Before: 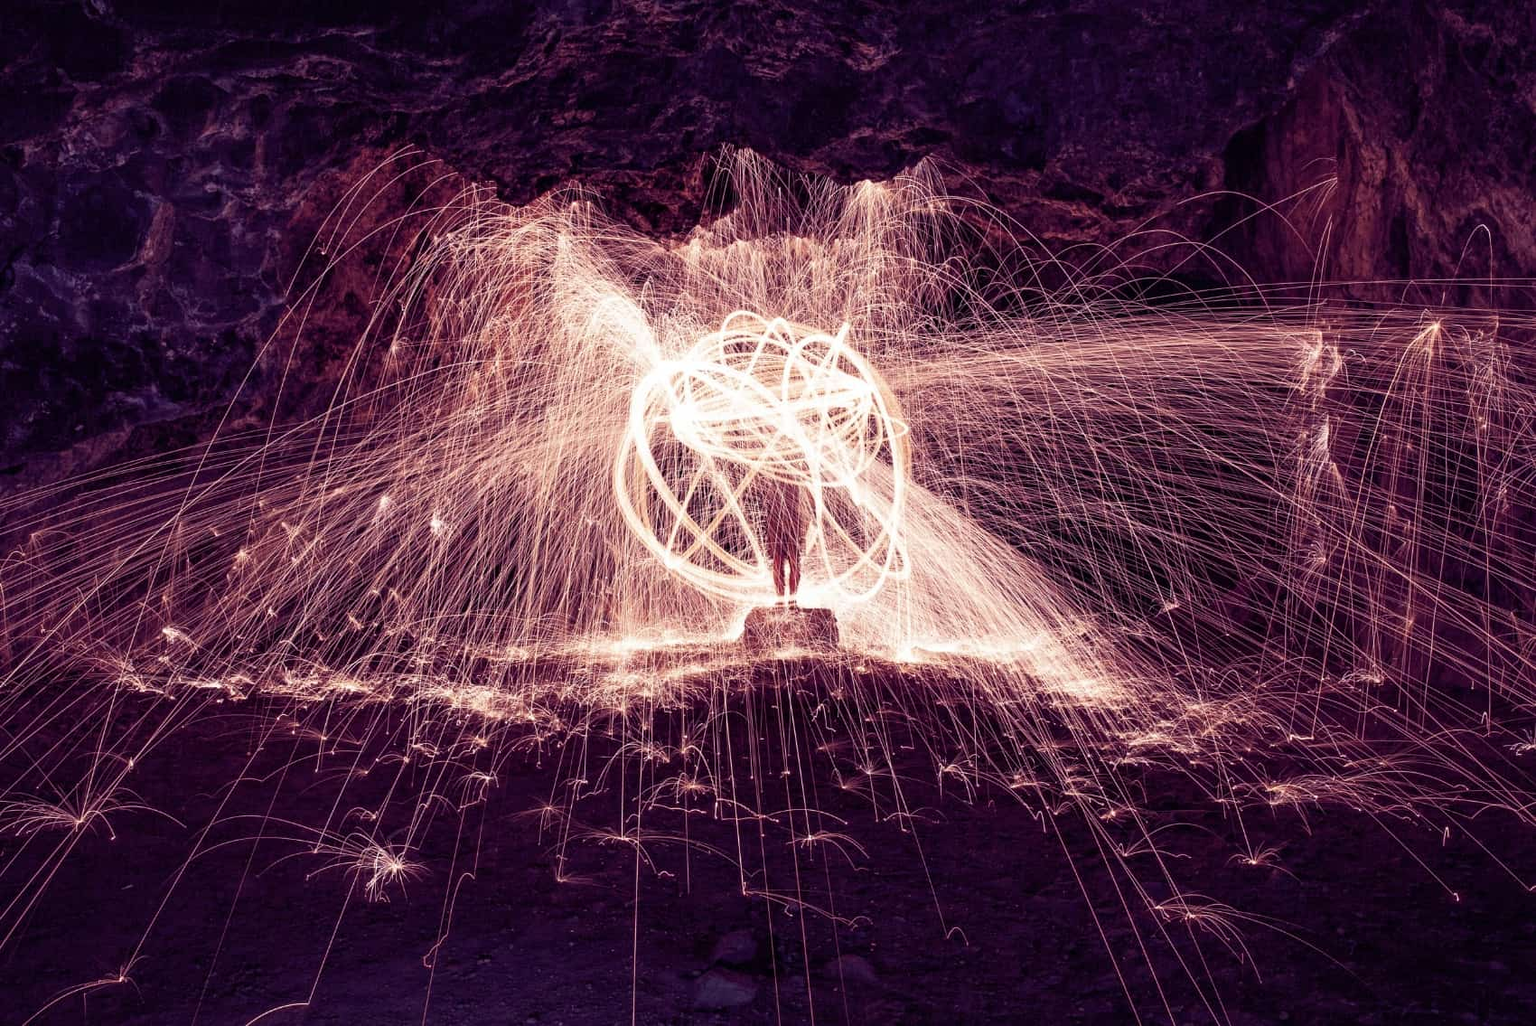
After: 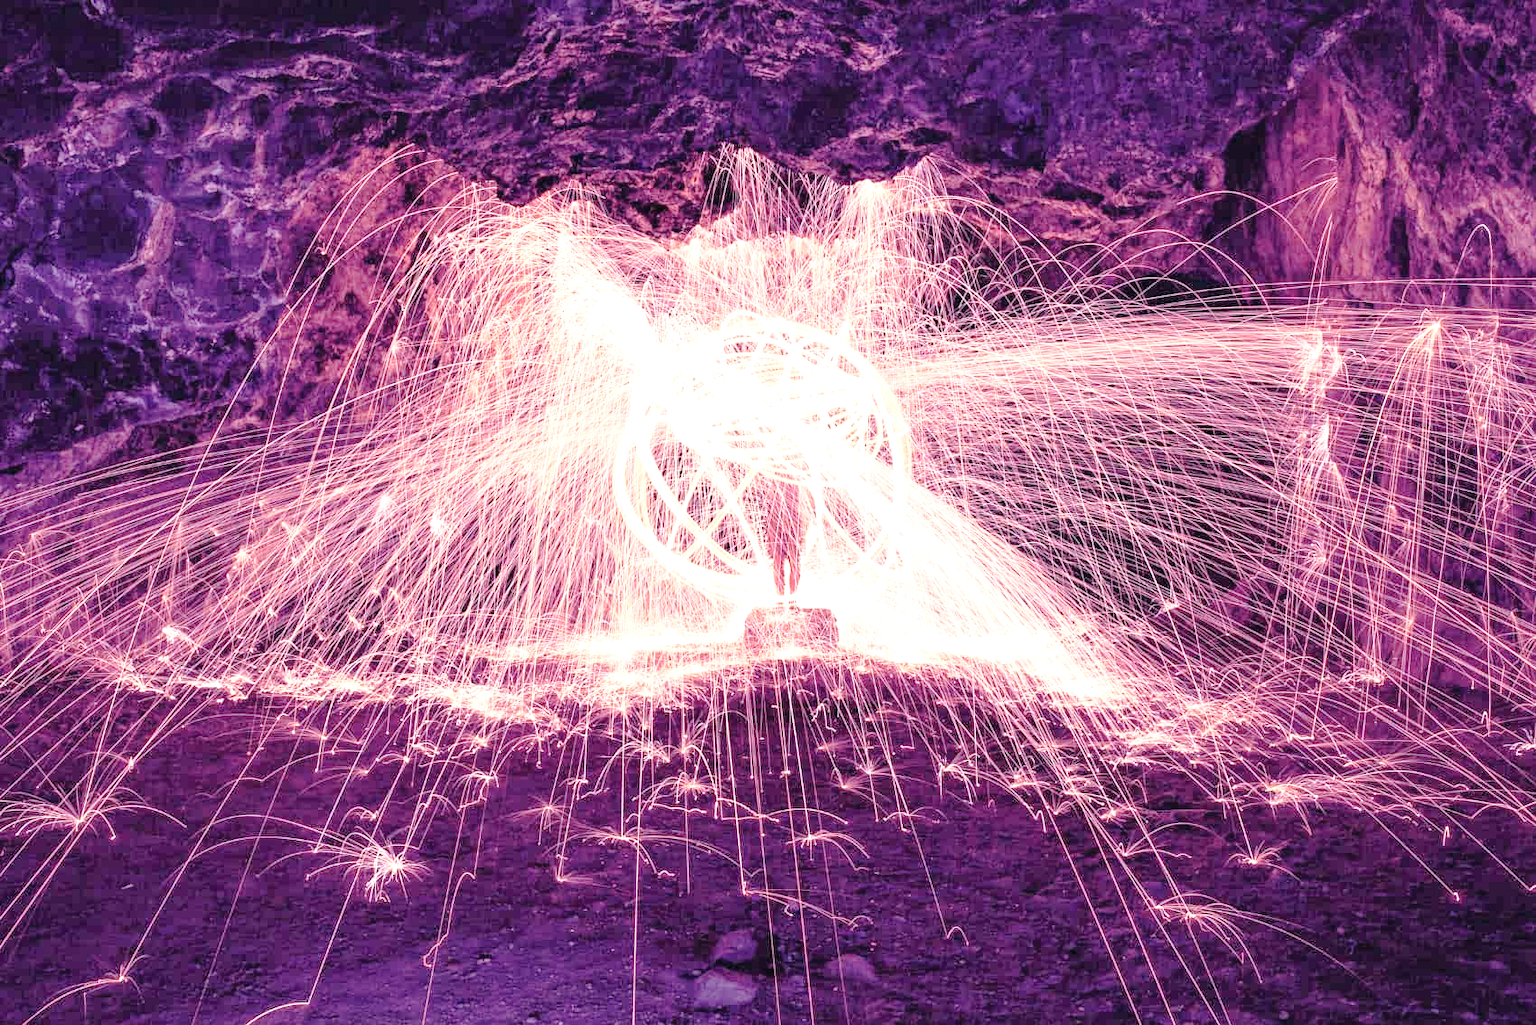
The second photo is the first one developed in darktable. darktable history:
exposure: black level correction 0, exposure 1.439 EV, compensate exposure bias true, compensate highlight preservation false
tone curve: curves: ch0 [(0, 0) (0.058, 0.027) (0.214, 0.183) (0.295, 0.288) (0.48, 0.541) (0.658, 0.703) (0.741, 0.775) (0.844, 0.866) (0.986, 0.957)]; ch1 [(0, 0) (0.172, 0.123) (0.312, 0.296) (0.437, 0.429) (0.471, 0.469) (0.502, 0.5) (0.513, 0.515) (0.572, 0.603) (0.617, 0.653) (0.68, 0.724) (0.889, 0.924) (1, 1)]; ch2 [(0, 0) (0.411, 0.424) (0.489, 0.49) (0.502, 0.5) (0.512, 0.524) (0.549, 0.578) (0.604, 0.628) (0.709, 0.748) (1, 1)], preserve colors none
contrast brightness saturation: brightness 0.278
